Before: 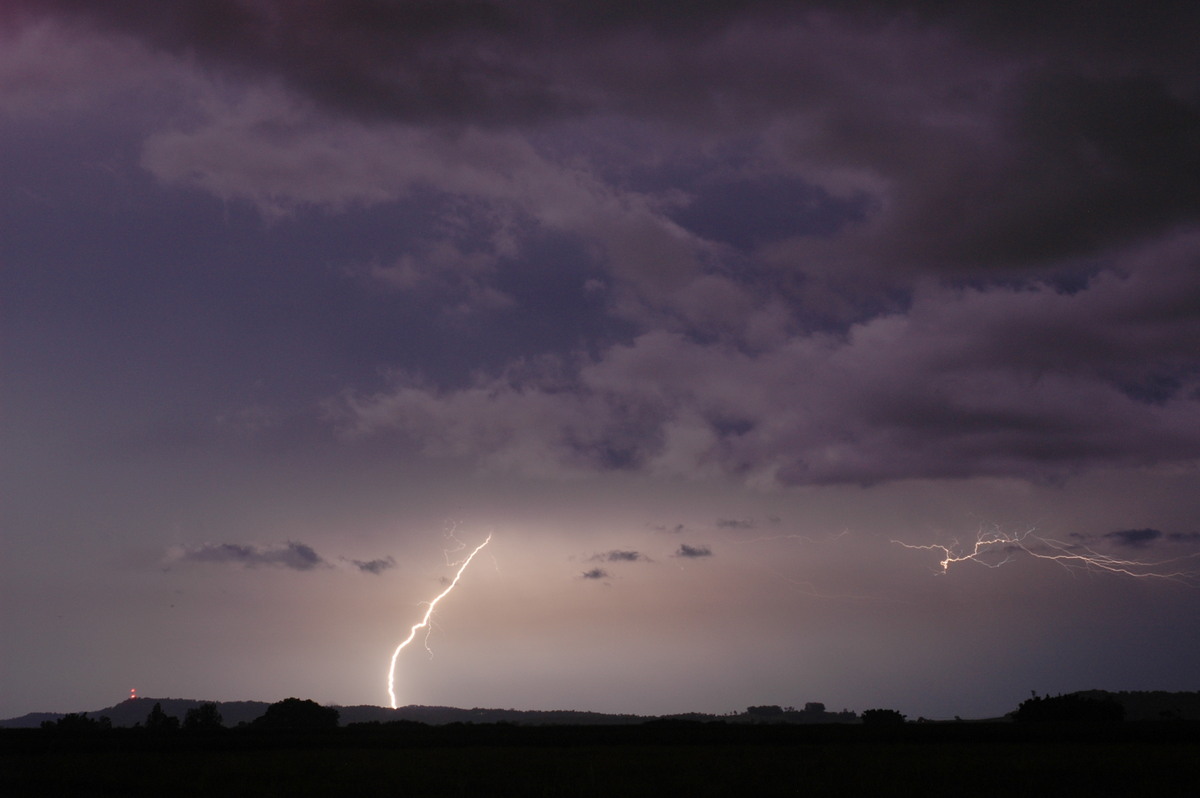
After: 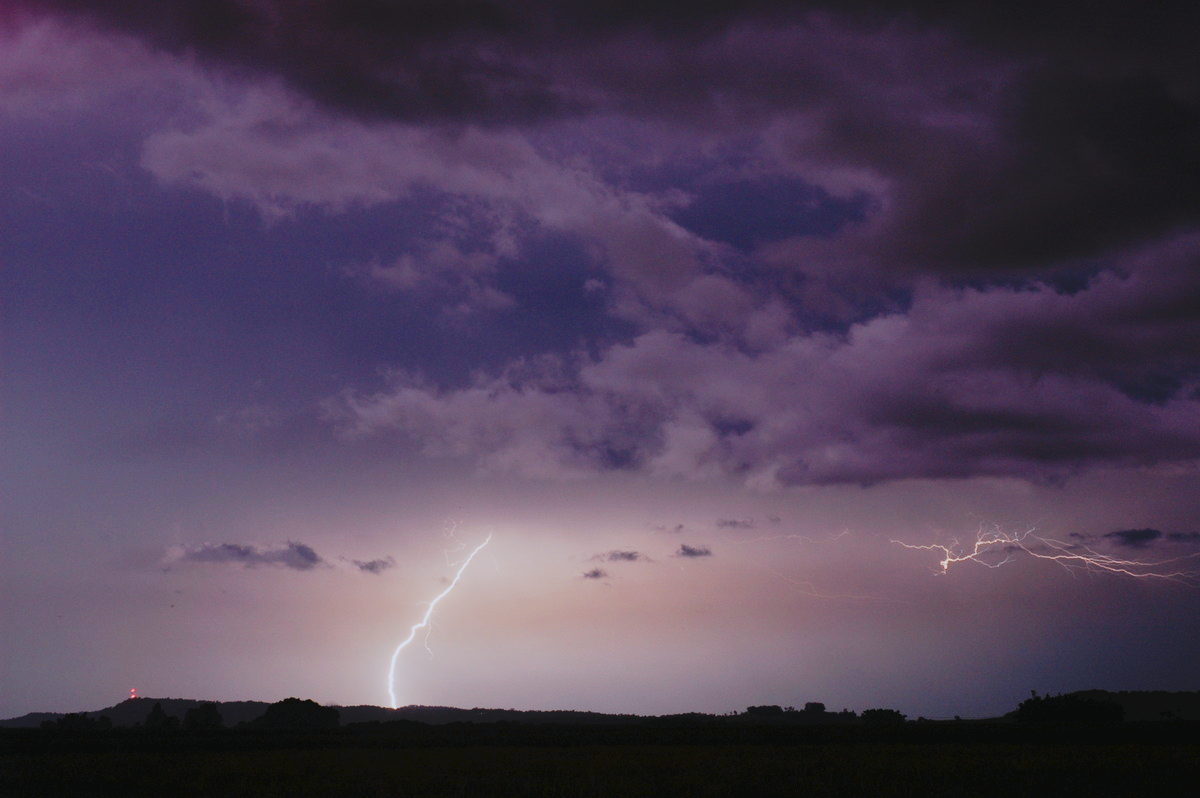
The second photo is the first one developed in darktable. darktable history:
color balance rgb: linear chroma grading › global chroma 8.12%, perceptual saturation grading › global saturation 9.07%, perceptual saturation grading › highlights -13.84%, perceptual saturation grading › mid-tones 14.88%, perceptual saturation grading › shadows 22.8%, perceptual brilliance grading › highlights 2.61%, global vibrance 12.07%
color correction: highlights a* -0.772, highlights b* -8.92
tone curve: curves: ch0 [(0, 0) (0.003, 0.049) (0.011, 0.052) (0.025, 0.061) (0.044, 0.08) (0.069, 0.101) (0.1, 0.119) (0.136, 0.139) (0.177, 0.172) (0.224, 0.222) (0.277, 0.292) (0.335, 0.367) (0.399, 0.444) (0.468, 0.538) (0.543, 0.623) (0.623, 0.713) (0.709, 0.784) (0.801, 0.844) (0.898, 0.916) (1, 1)], preserve colors none
filmic rgb: black relative exposure -7.65 EV, white relative exposure 4.56 EV, hardness 3.61
